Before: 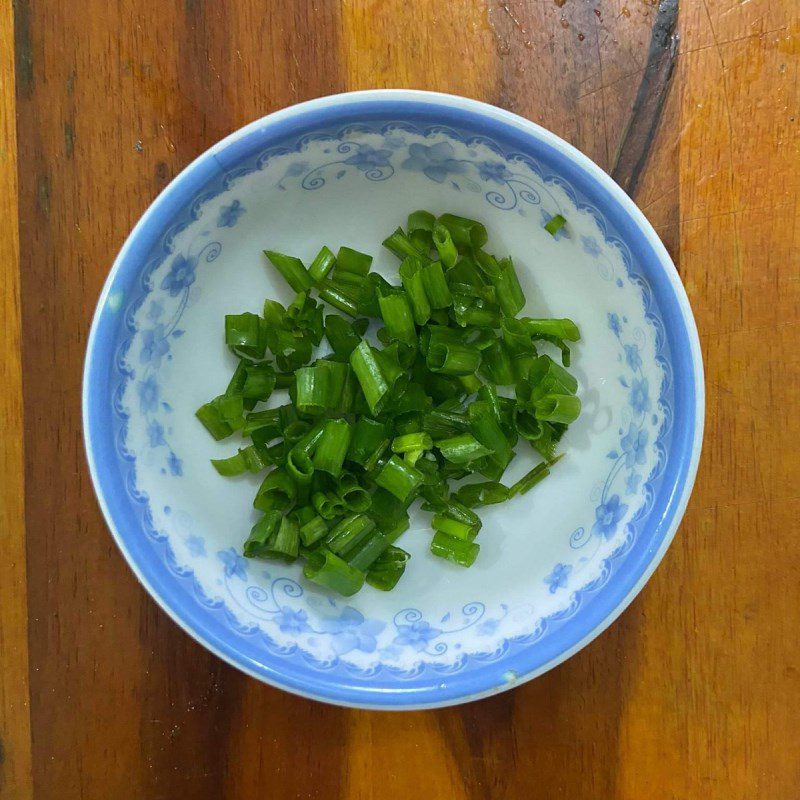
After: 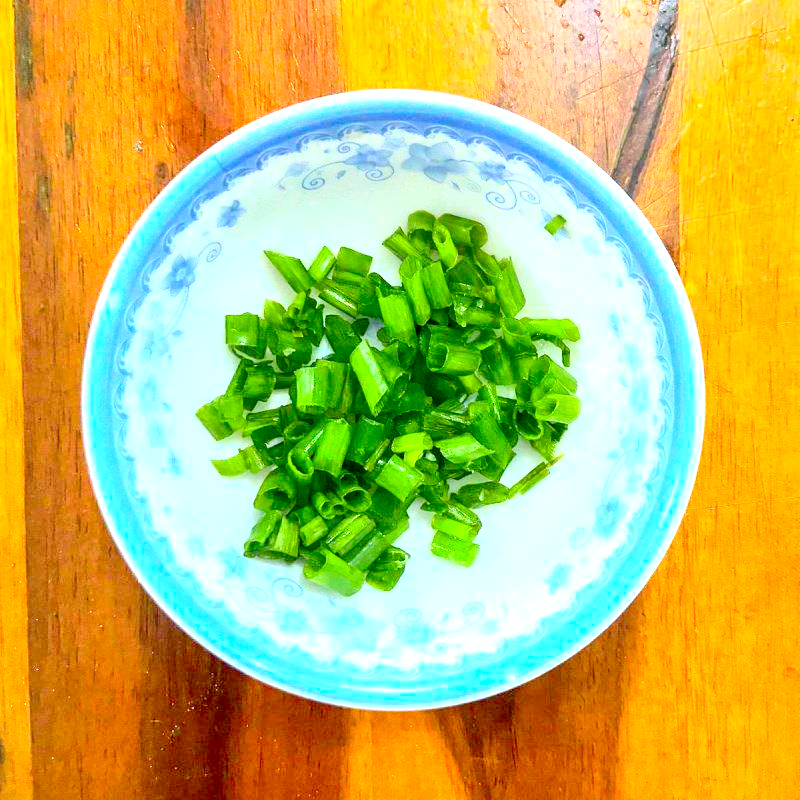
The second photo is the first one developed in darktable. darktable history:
contrast brightness saturation: contrast 0.245, brightness 0.263, saturation 0.377
local contrast: on, module defaults
exposure: black level correction 0.009, exposure 1.425 EV, compensate exposure bias true, compensate highlight preservation false
